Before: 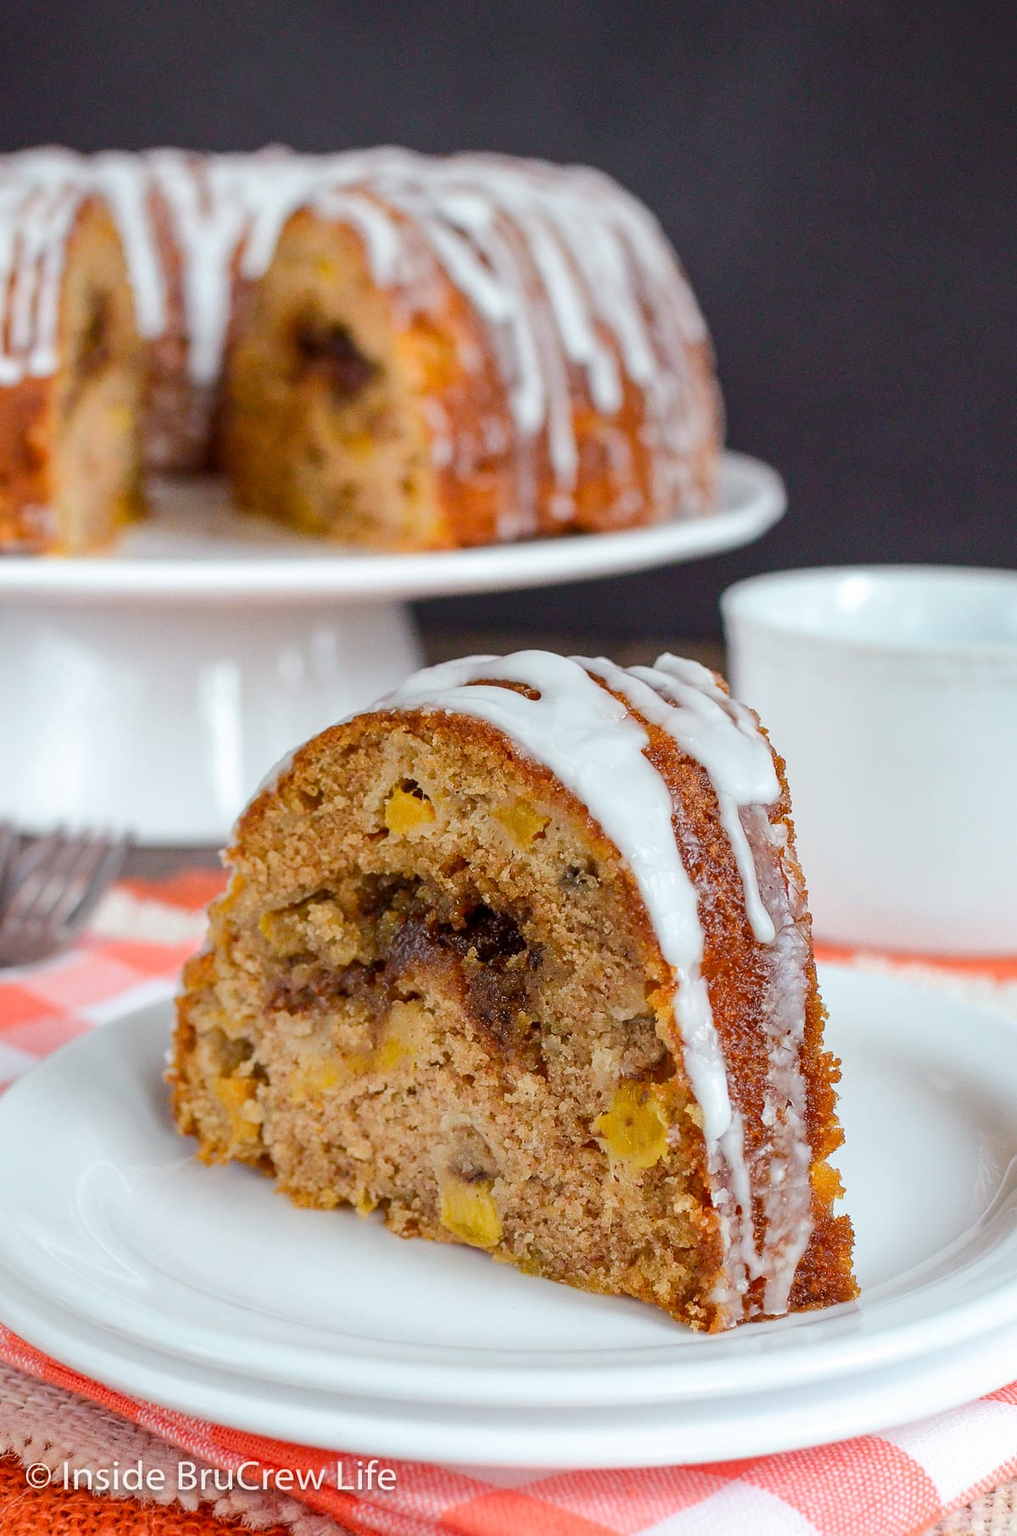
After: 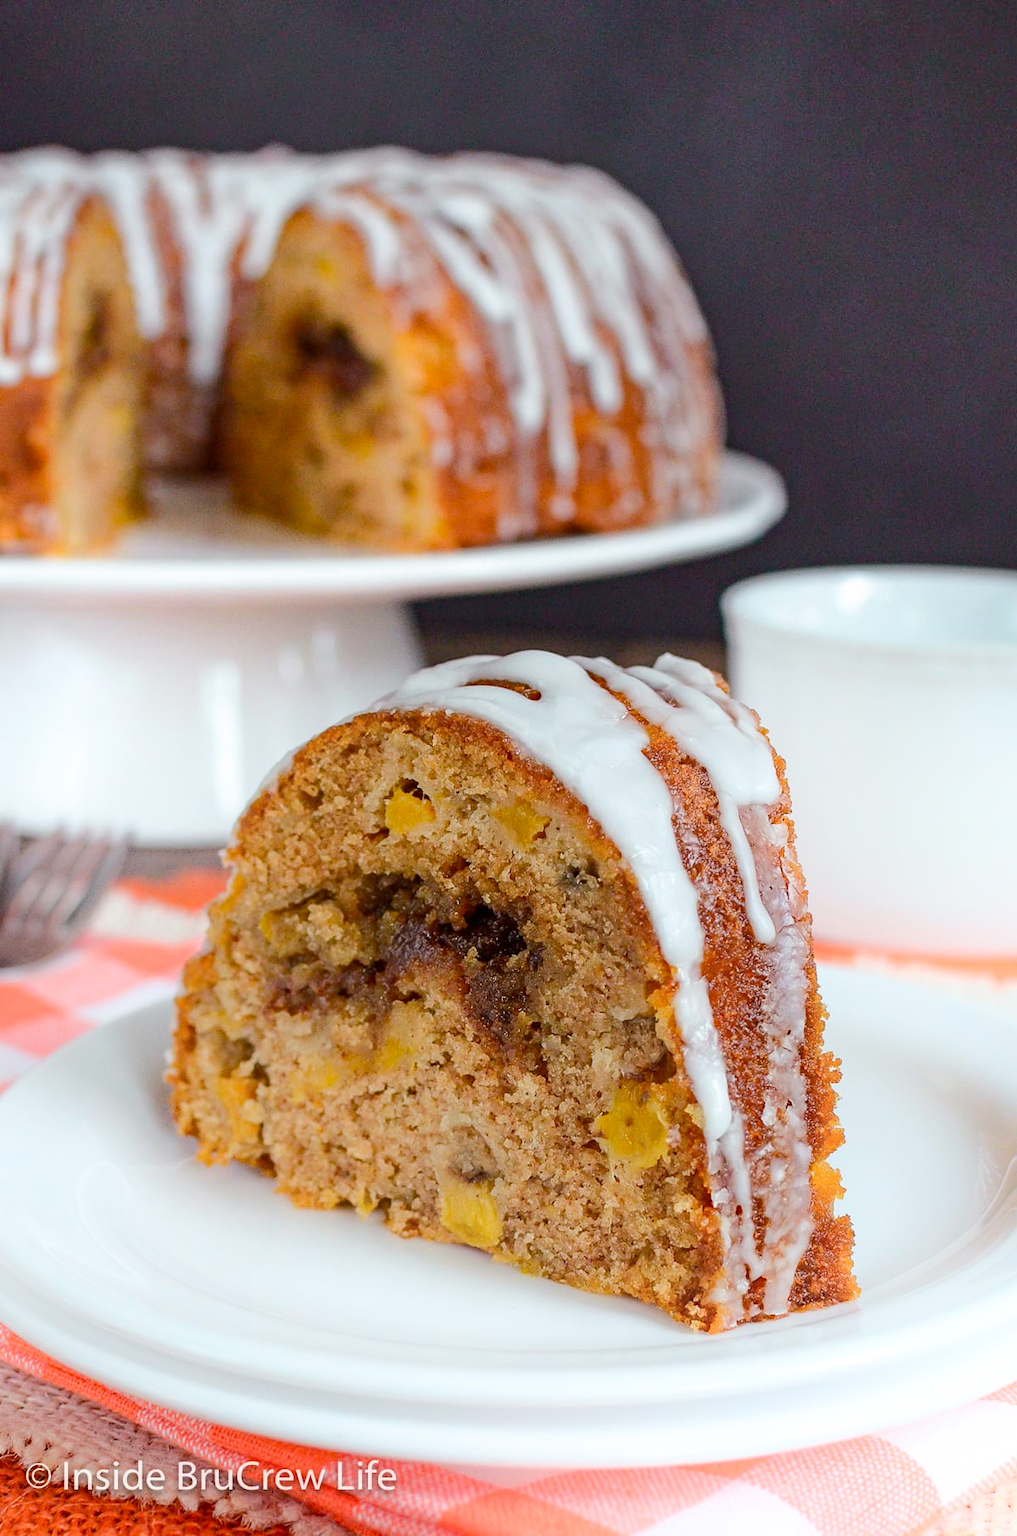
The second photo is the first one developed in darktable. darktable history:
shadows and highlights: highlights 70.31, soften with gaussian
haze removal: compatibility mode true, adaptive false
